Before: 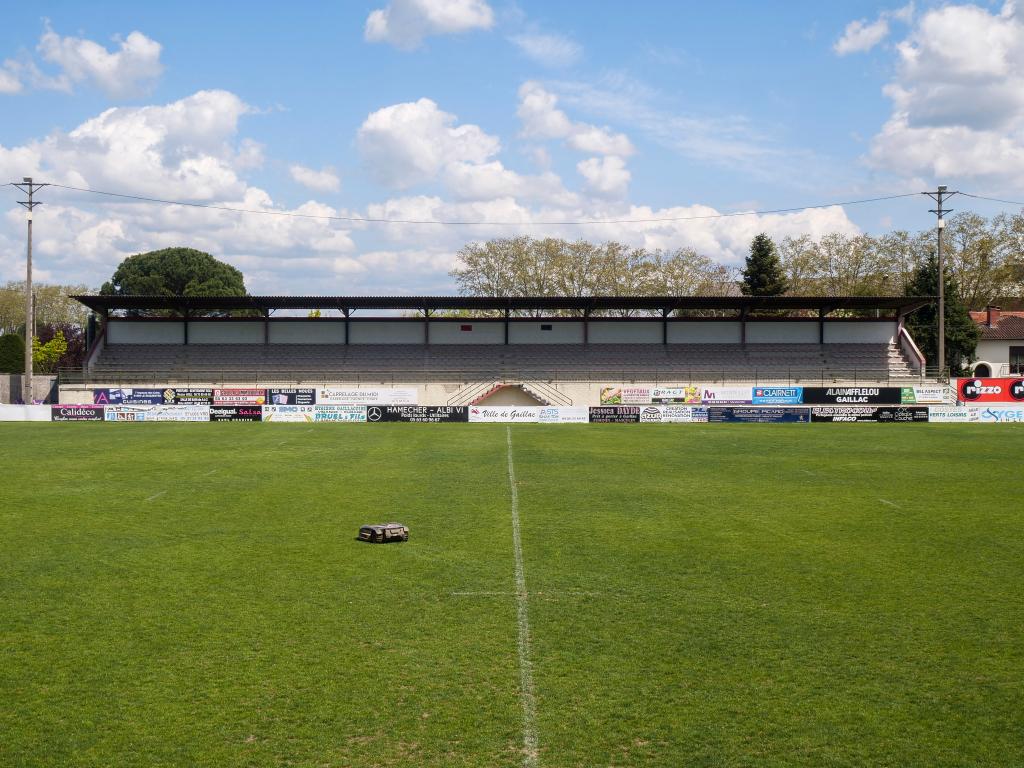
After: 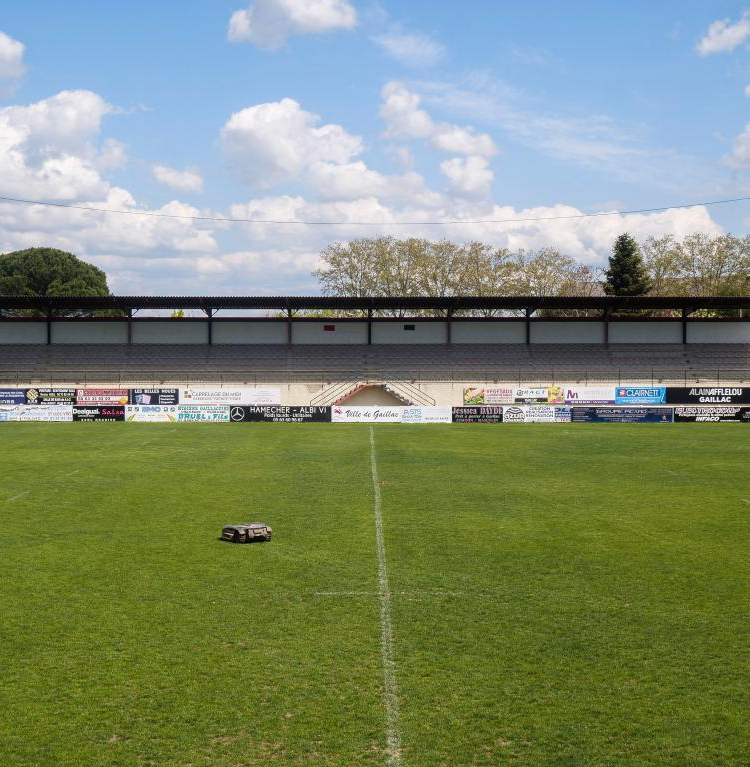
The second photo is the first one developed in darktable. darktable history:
crop: left 13.394%, top 0%, right 13.335%
